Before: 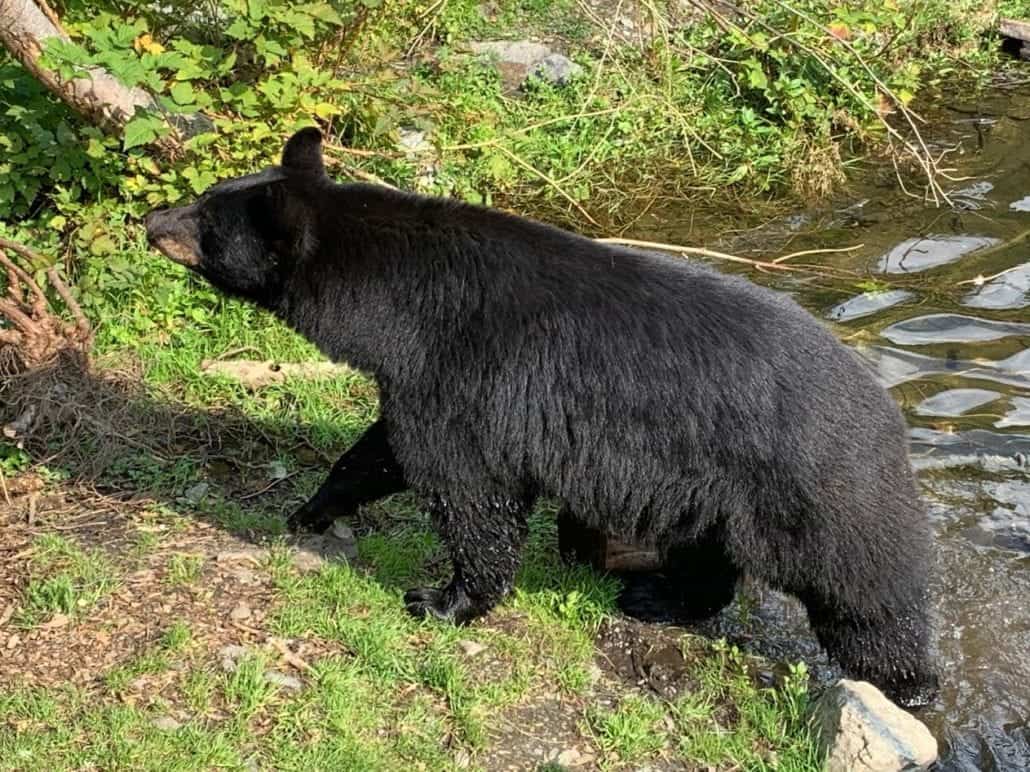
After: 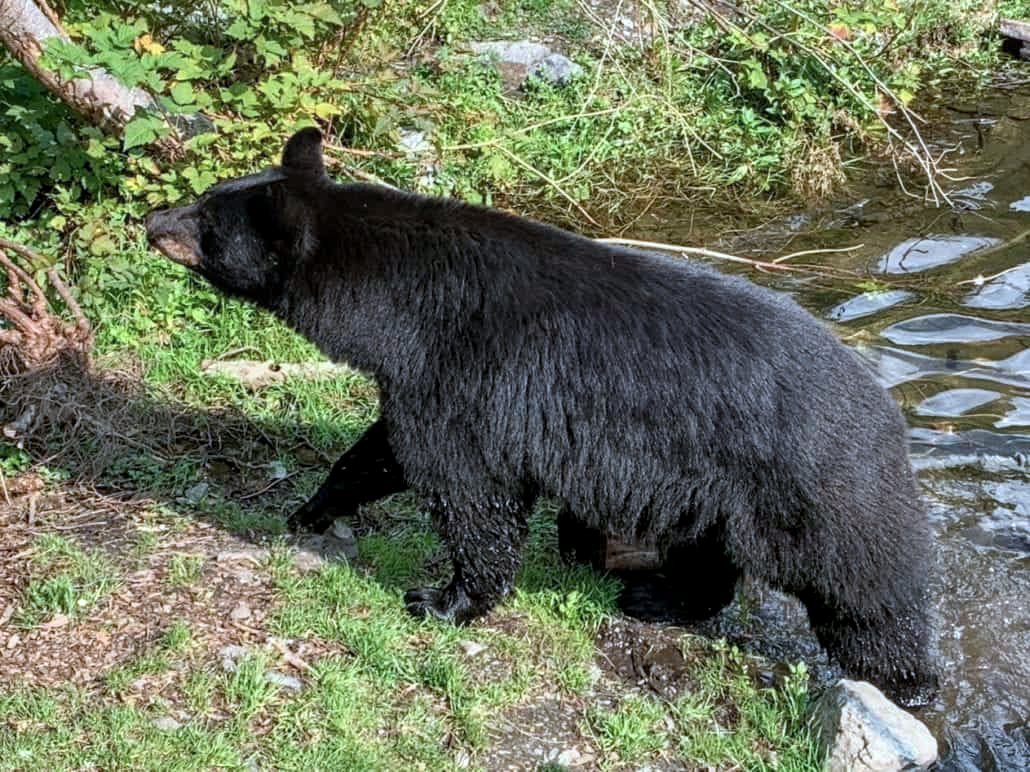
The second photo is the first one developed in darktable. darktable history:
color correction: highlights a* -2.4, highlights b* -18.56
local contrast: on, module defaults
